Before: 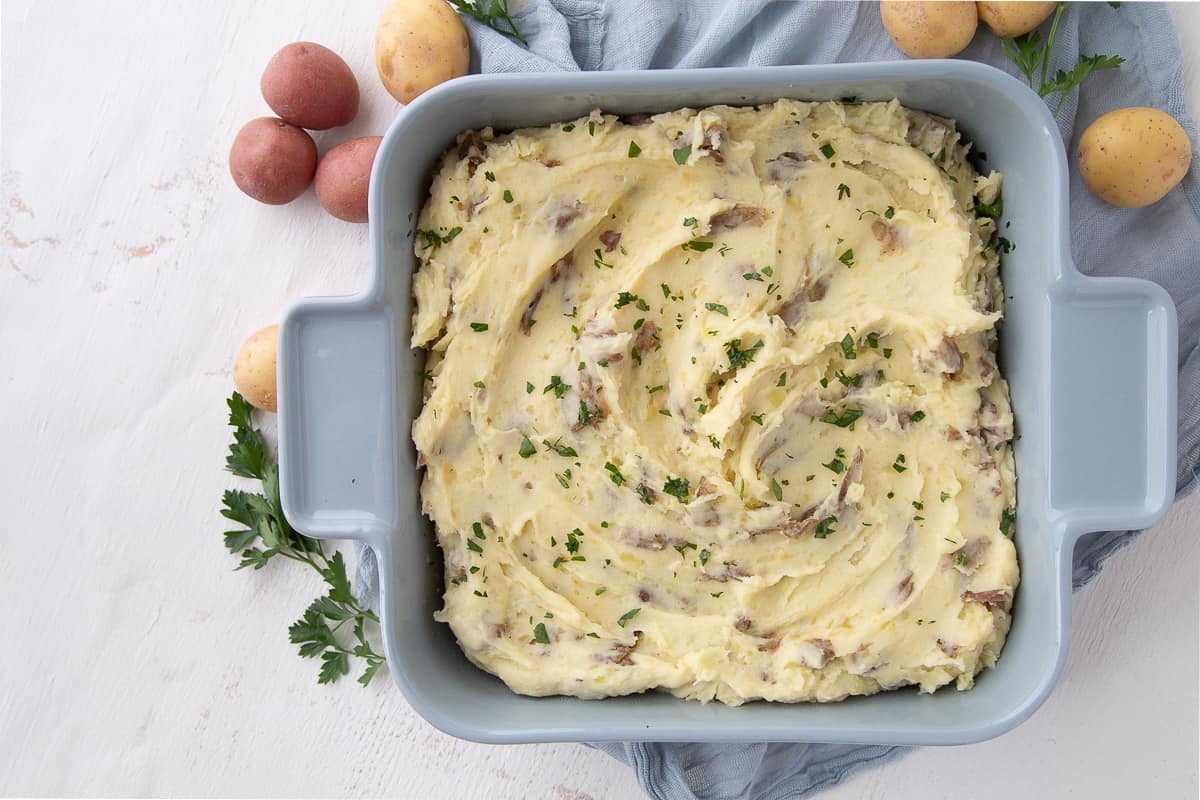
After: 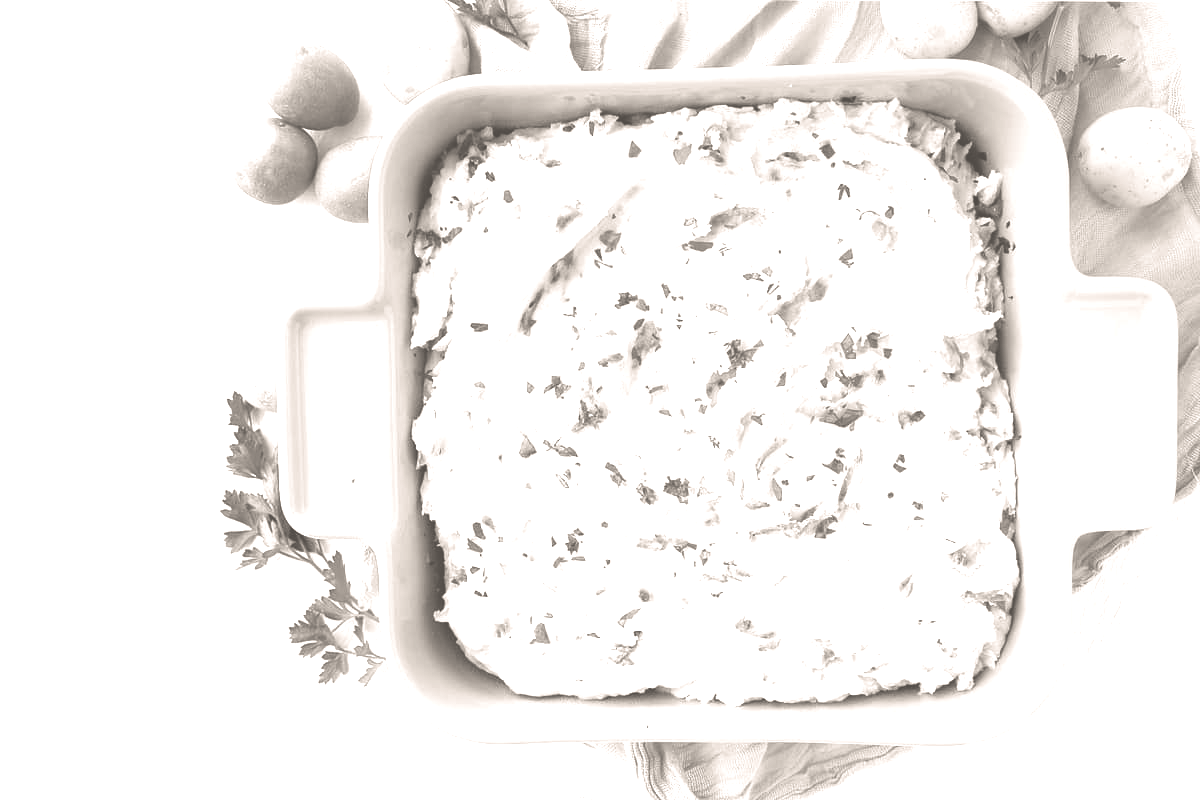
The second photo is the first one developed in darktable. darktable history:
split-toning: shadows › hue 36°, shadows › saturation 0.05, highlights › hue 10.8°, highlights › saturation 0.15, compress 40%
tone equalizer: -8 EV -0.417 EV, -7 EV -0.389 EV, -6 EV -0.333 EV, -5 EV -0.222 EV, -3 EV 0.222 EV, -2 EV 0.333 EV, -1 EV 0.389 EV, +0 EV 0.417 EV, edges refinement/feathering 500, mask exposure compensation -1.57 EV, preserve details no
colorize: hue 34.49°, saturation 35.33%, source mix 100%, lightness 55%, version 1
